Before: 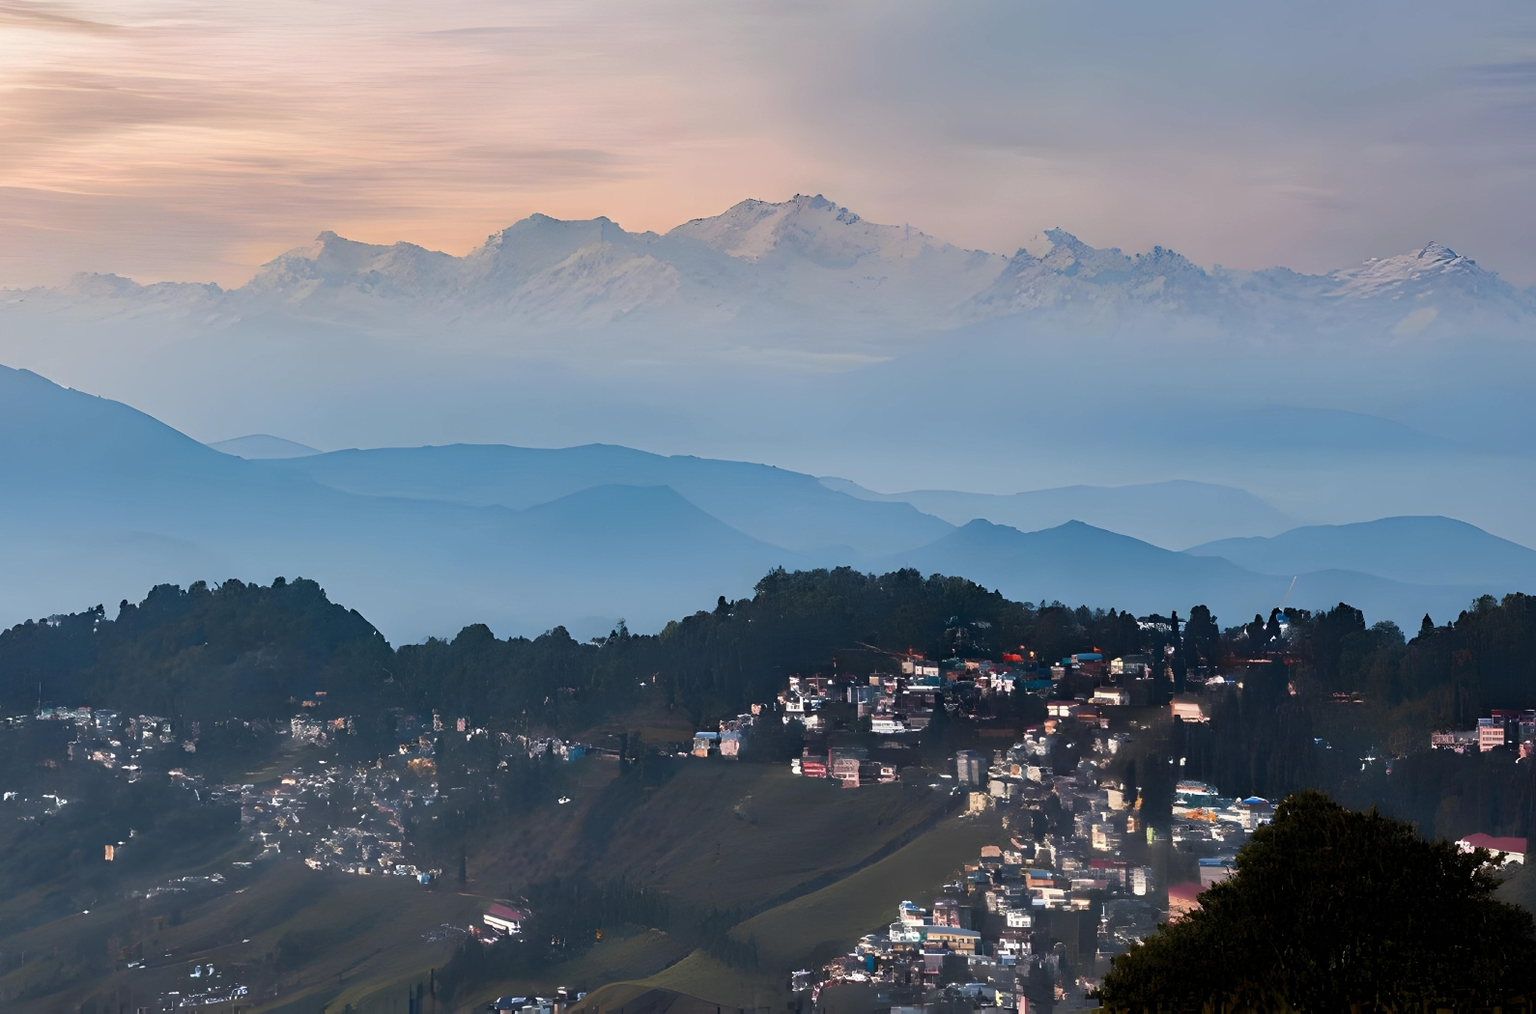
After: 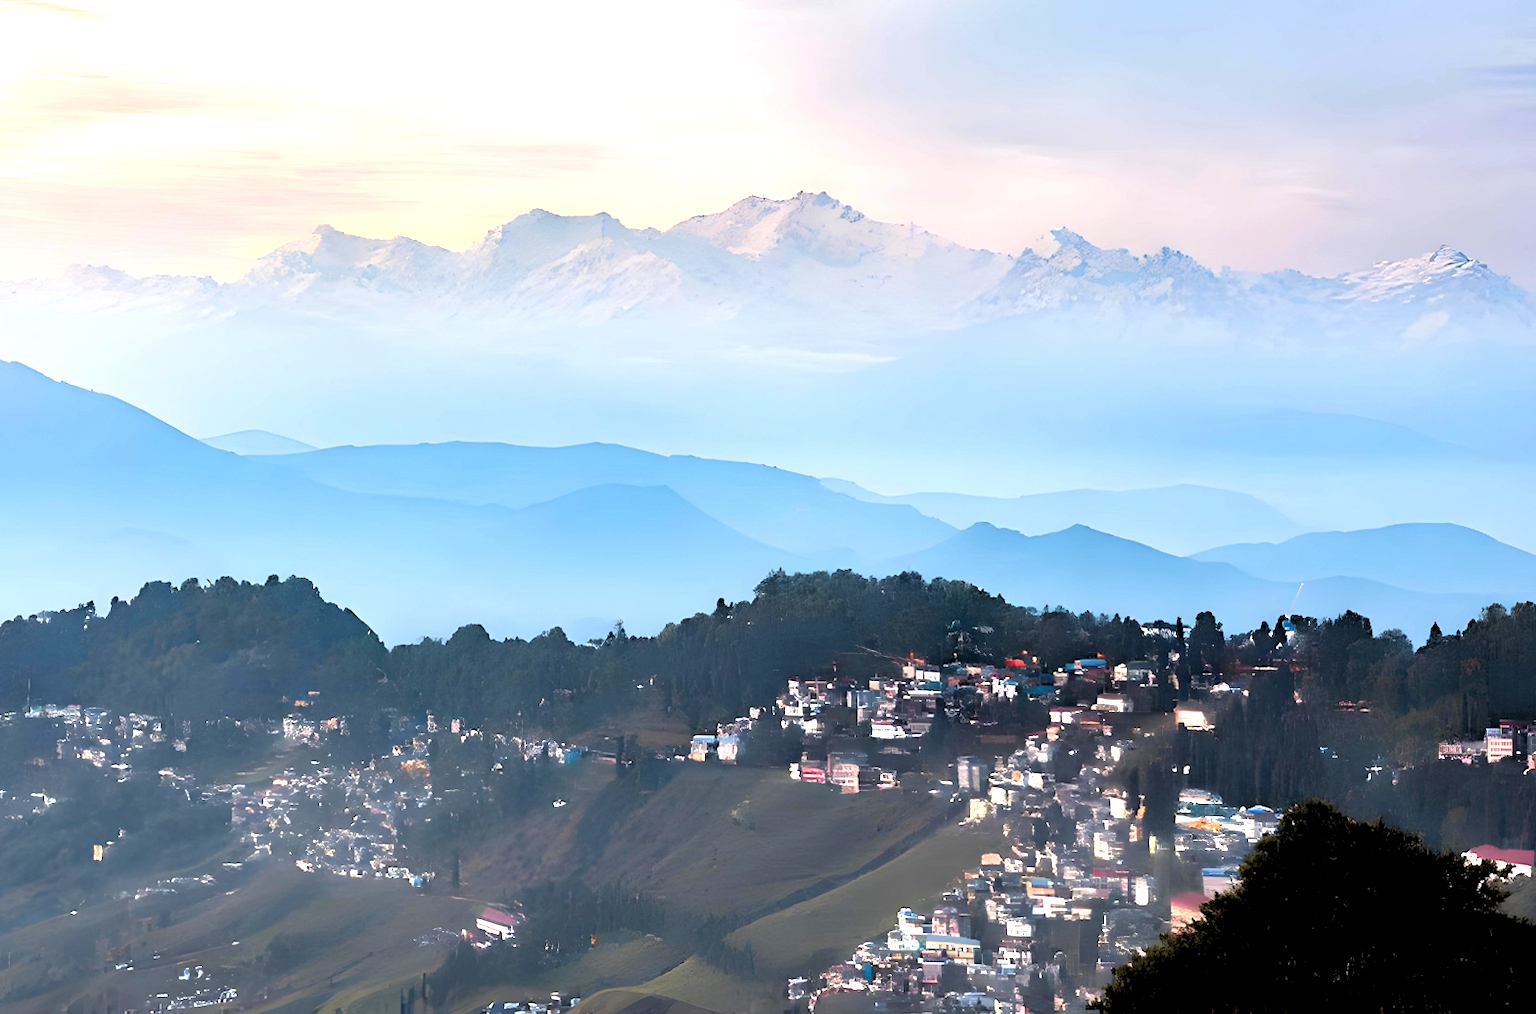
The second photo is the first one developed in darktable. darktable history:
crop and rotate: angle -0.5°
exposure: exposure 1 EV, compensate highlight preservation false
rgb levels: levels [[0.013, 0.434, 0.89], [0, 0.5, 1], [0, 0.5, 1]]
